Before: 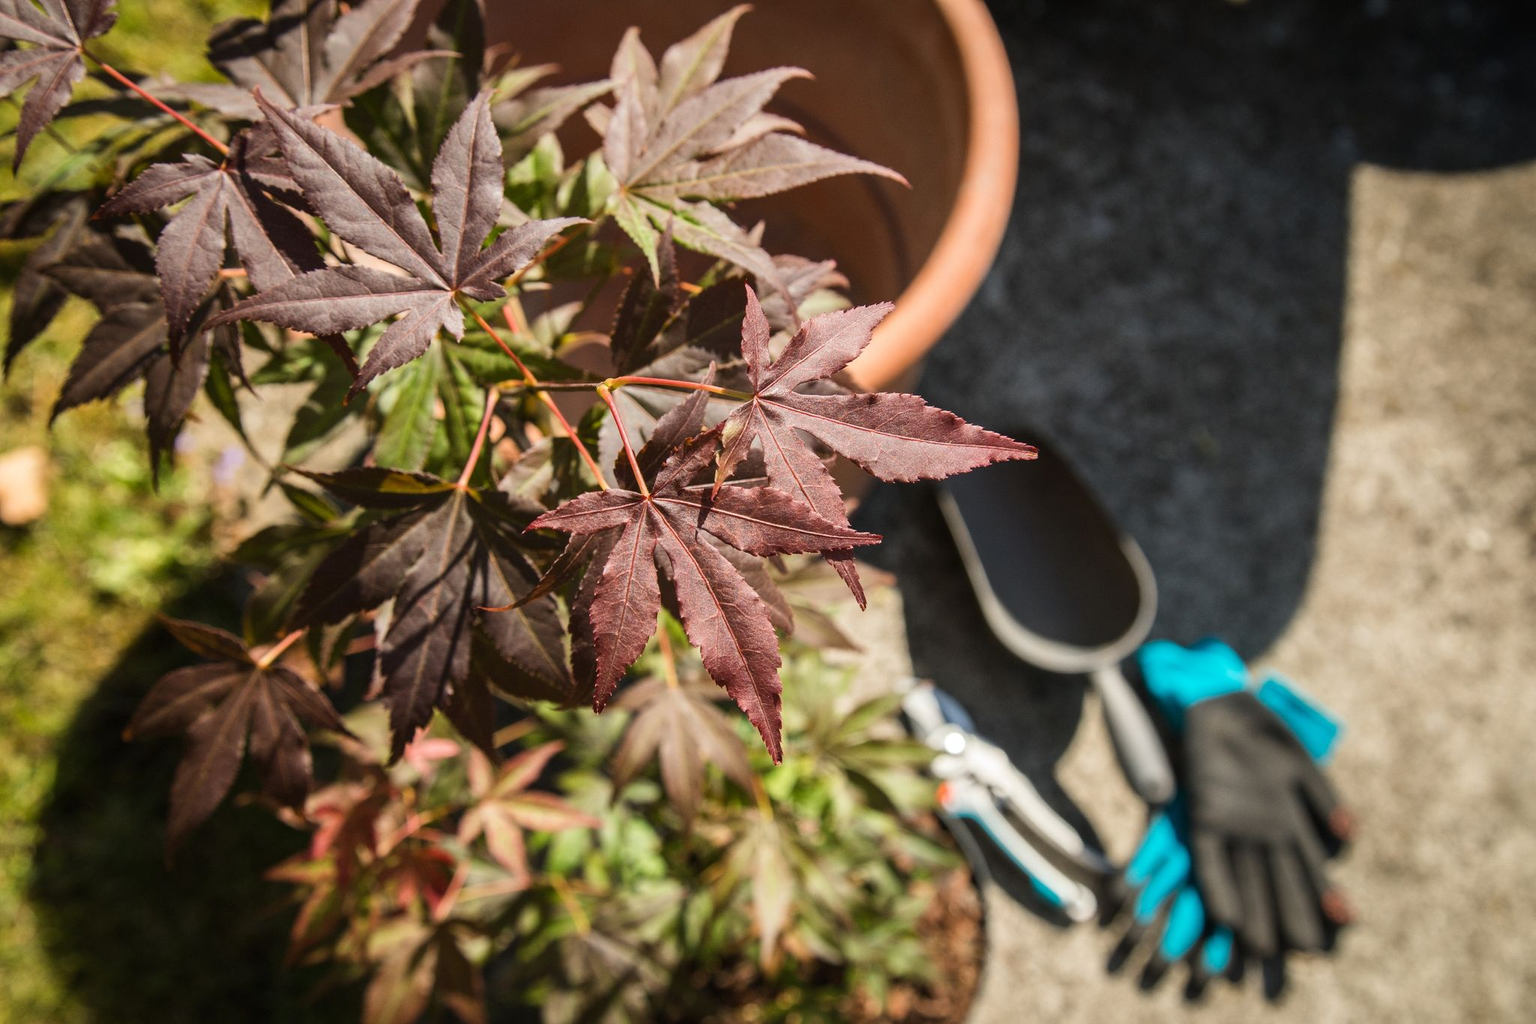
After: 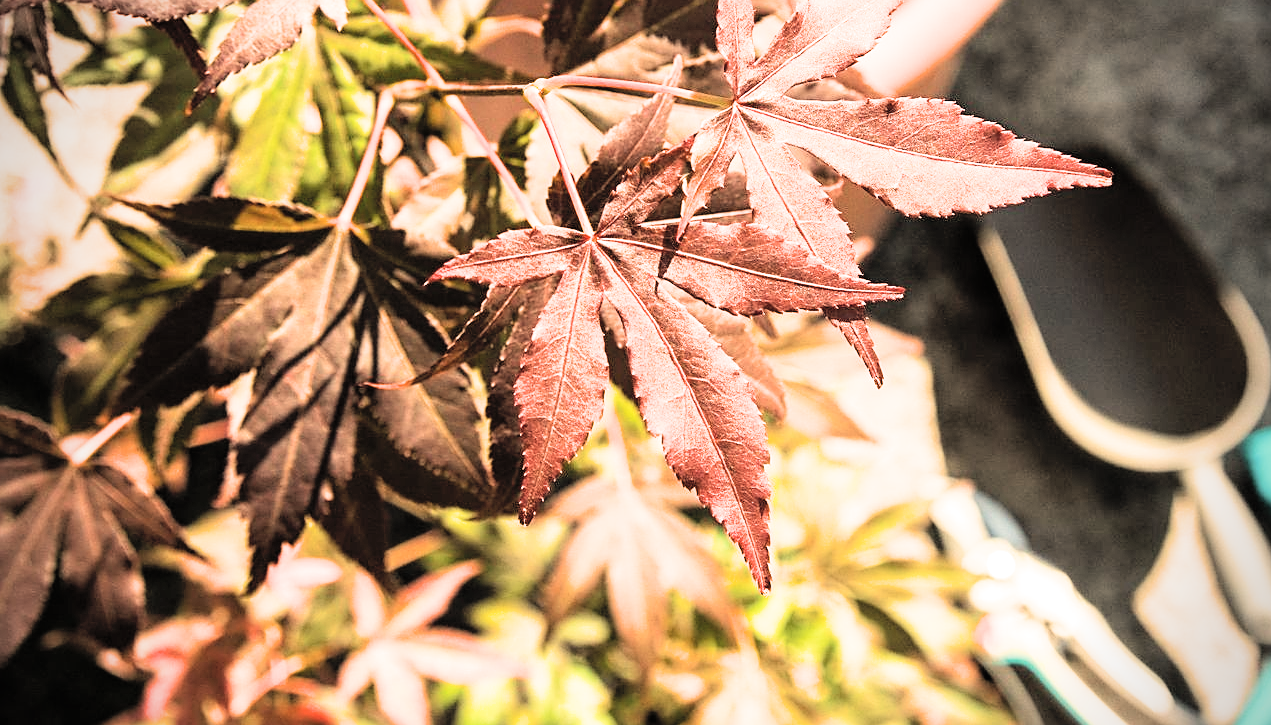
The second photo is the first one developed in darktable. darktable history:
sharpen: on, module defaults
crop: left 13.312%, top 31.28%, right 24.627%, bottom 15.582%
contrast brightness saturation: brightness 0.15
vignetting: on, module defaults
filmic rgb: black relative exposure -5 EV, white relative exposure 3.5 EV, hardness 3.19, contrast 1.4, highlights saturation mix -30%
exposure: black level correction 0, exposure 1.2 EV, compensate highlight preservation false
white balance: red 1.138, green 0.996, blue 0.812
tone equalizer: on, module defaults
